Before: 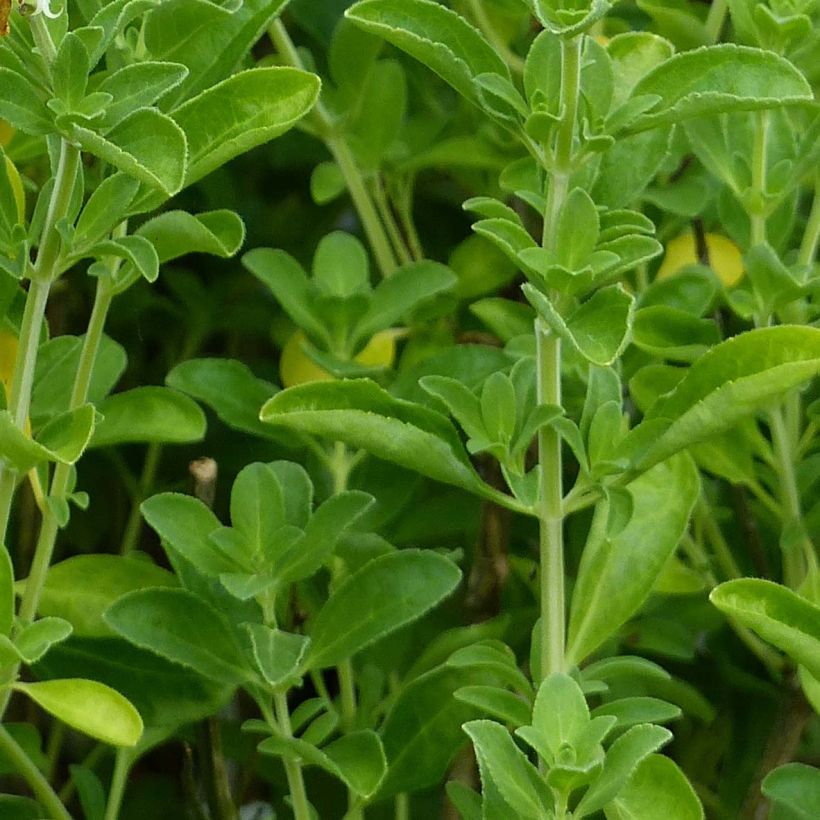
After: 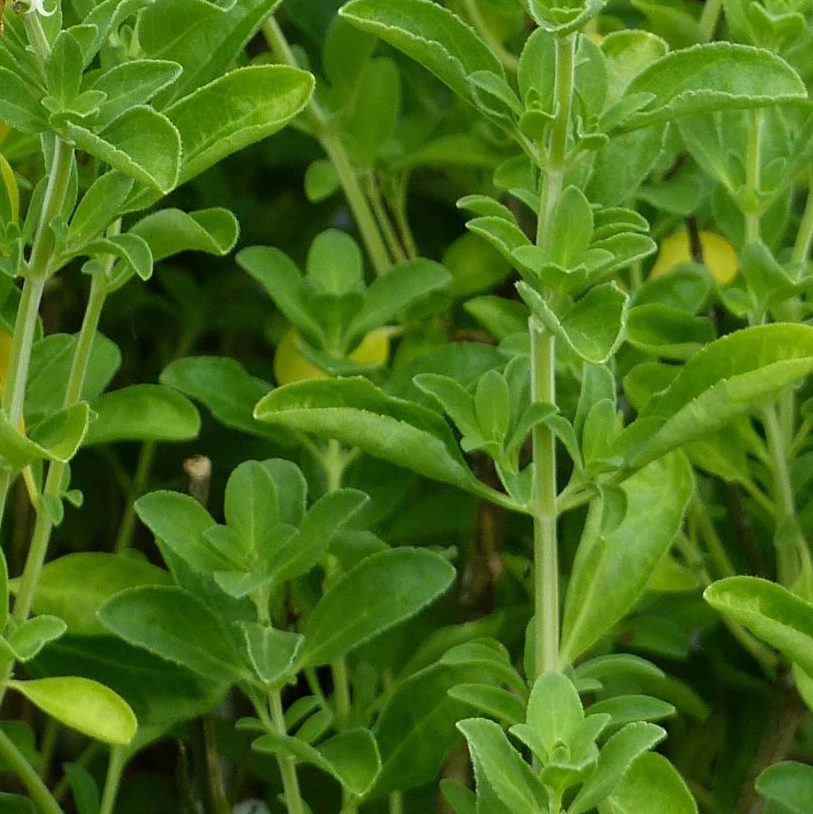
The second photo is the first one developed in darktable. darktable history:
crop and rotate: left 0.769%, top 0.29%, bottom 0.363%
